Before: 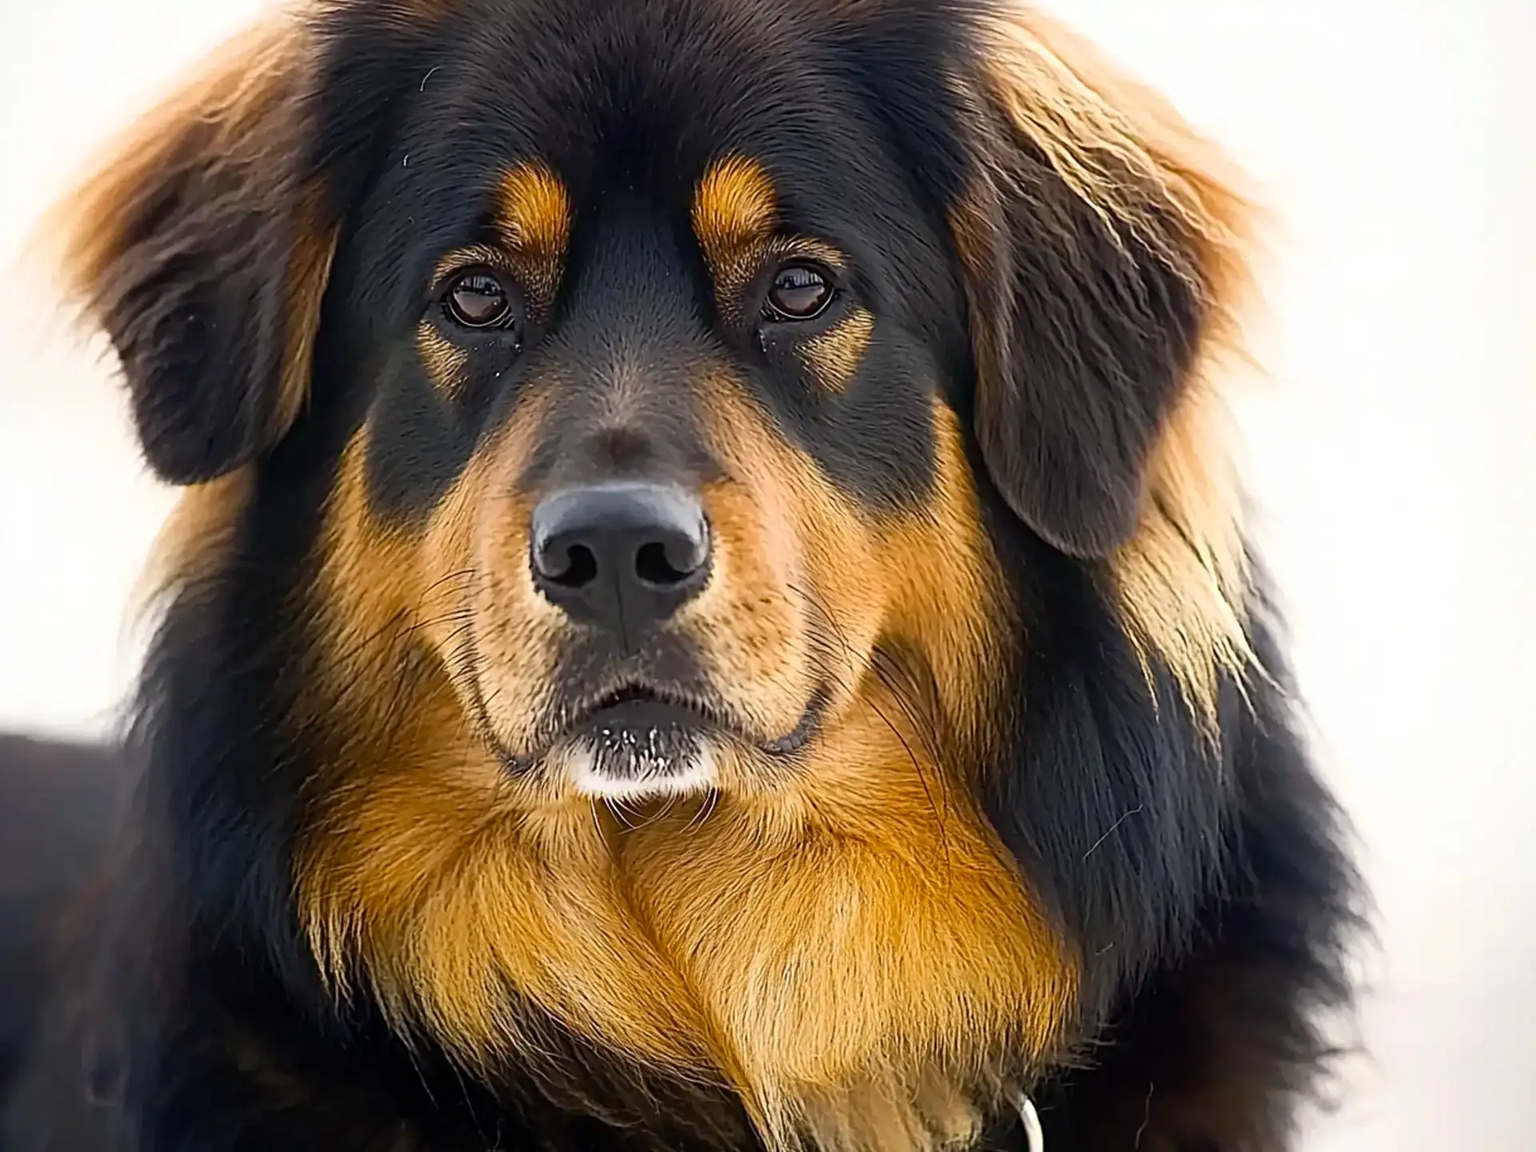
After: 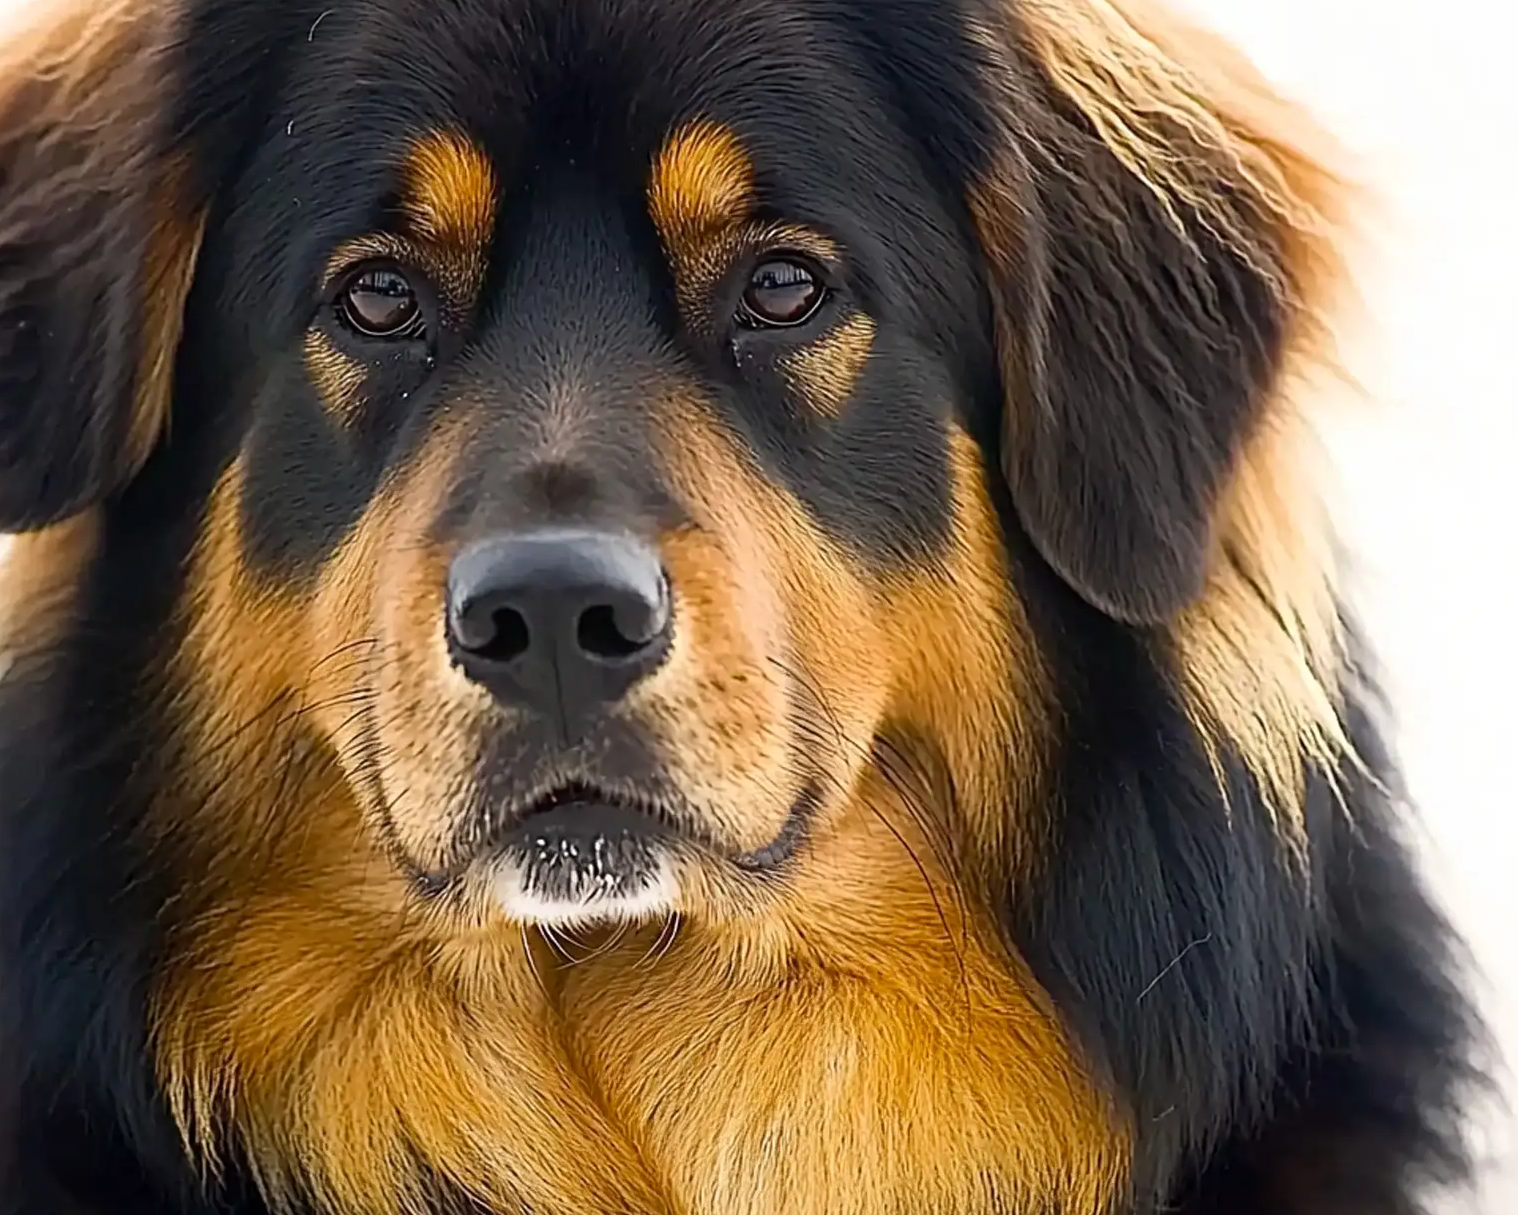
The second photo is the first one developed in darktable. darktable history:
crop: left 11.345%, top 5.096%, right 9.565%, bottom 10.487%
